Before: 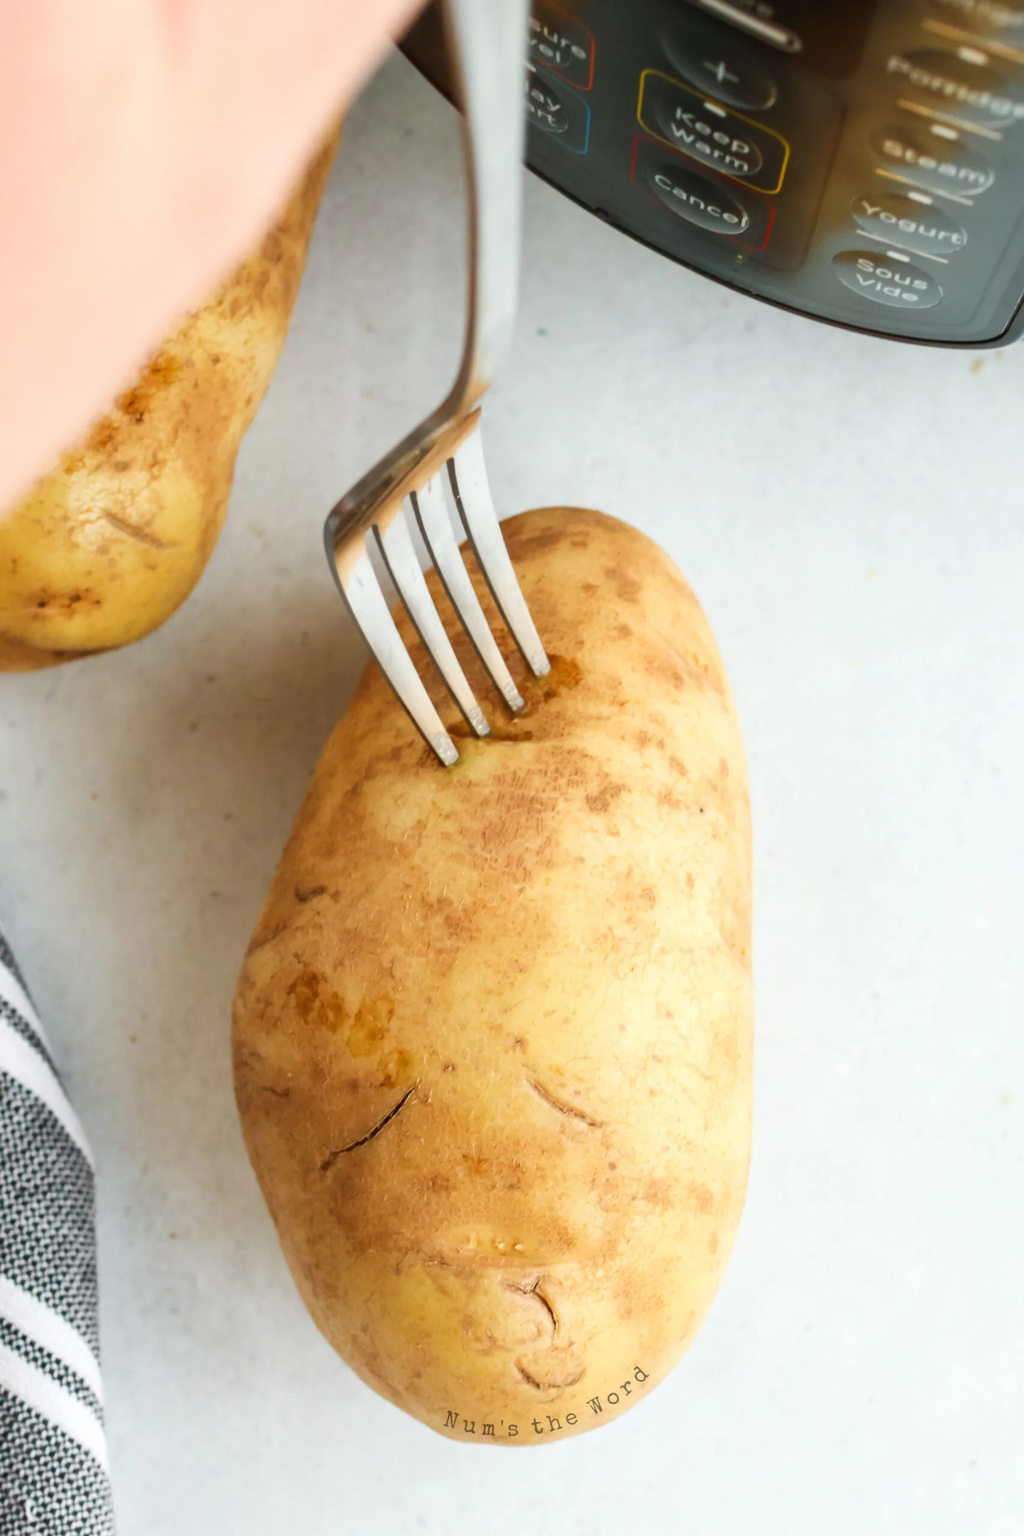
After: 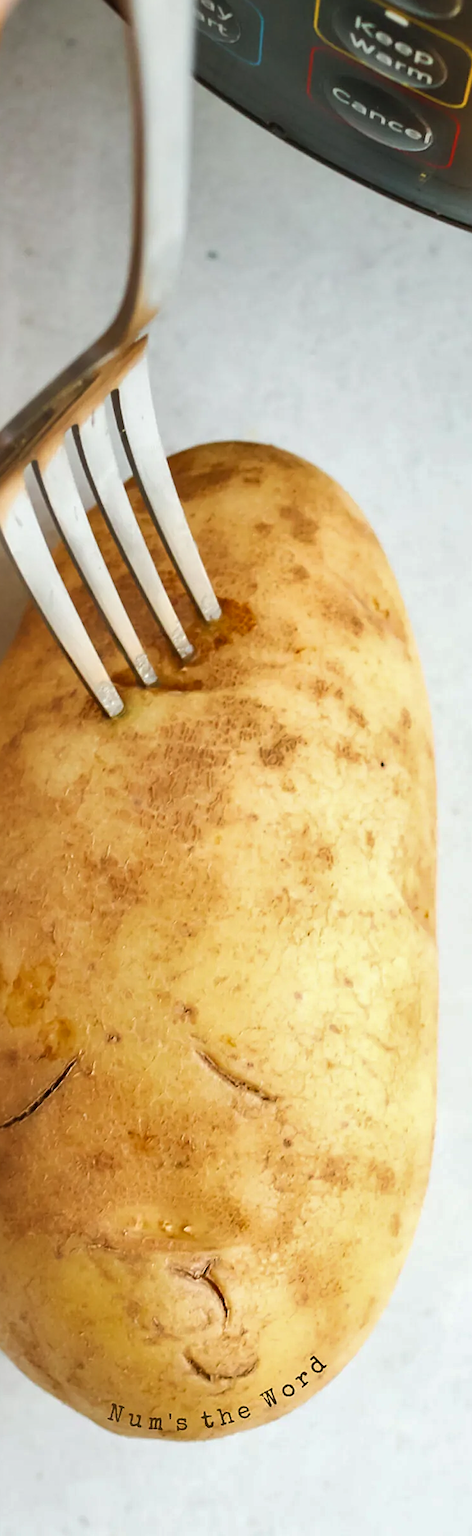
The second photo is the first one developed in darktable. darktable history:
crop: left 33.452%, top 6.025%, right 23.155%
sharpen: on, module defaults
shadows and highlights: low approximation 0.01, soften with gaussian
